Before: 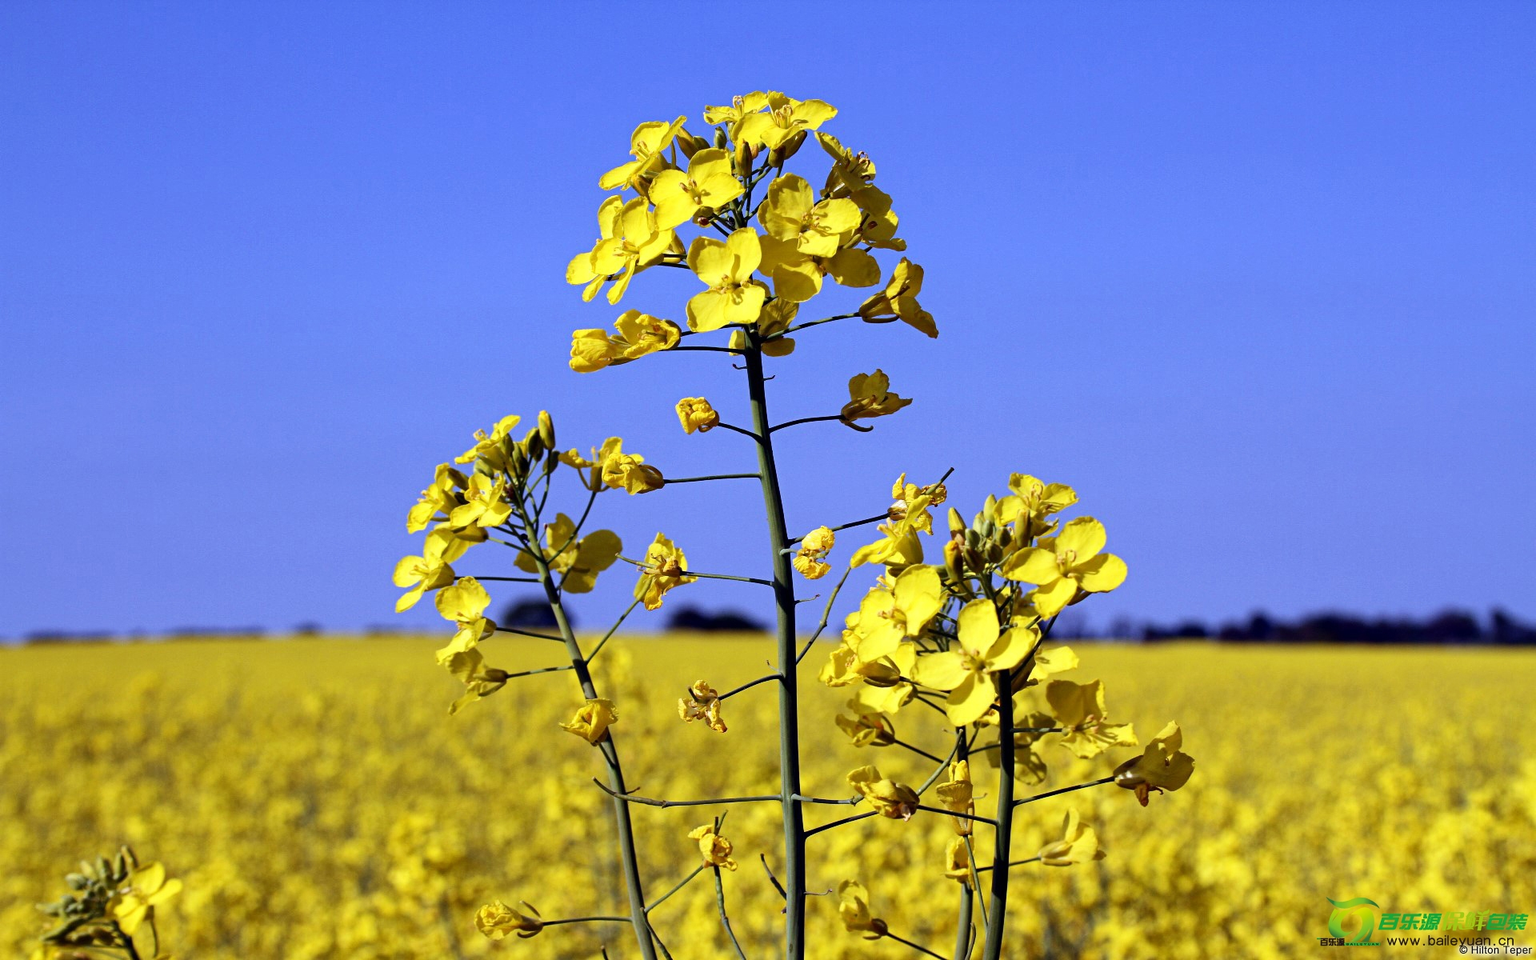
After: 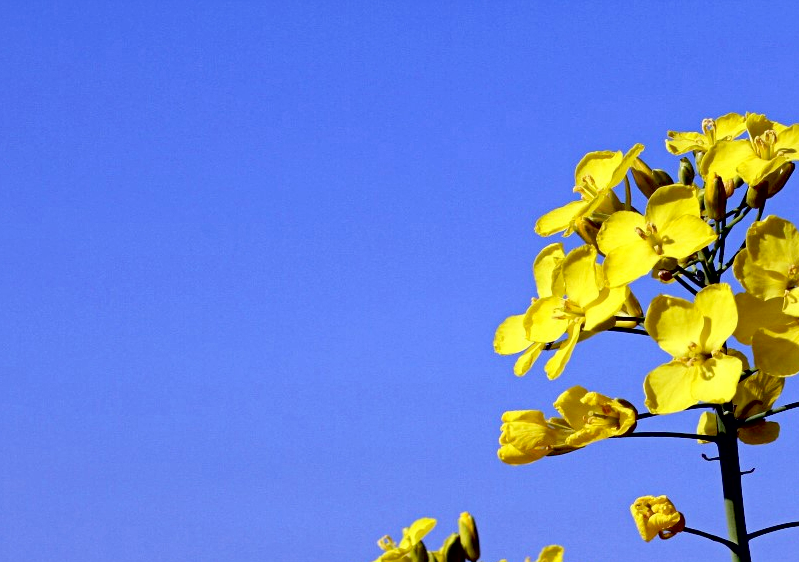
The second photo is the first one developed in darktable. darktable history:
local contrast: mode bilateral grid, contrast 11, coarseness 26, detail 115%, midtone range 0.2
exposure: black level correction 0.017, exposure -0.005 EV, compensate highlight preservation false
crop and rotate: left 11.178%, top 0.112%, right 47.177%, bottom 53.035%
